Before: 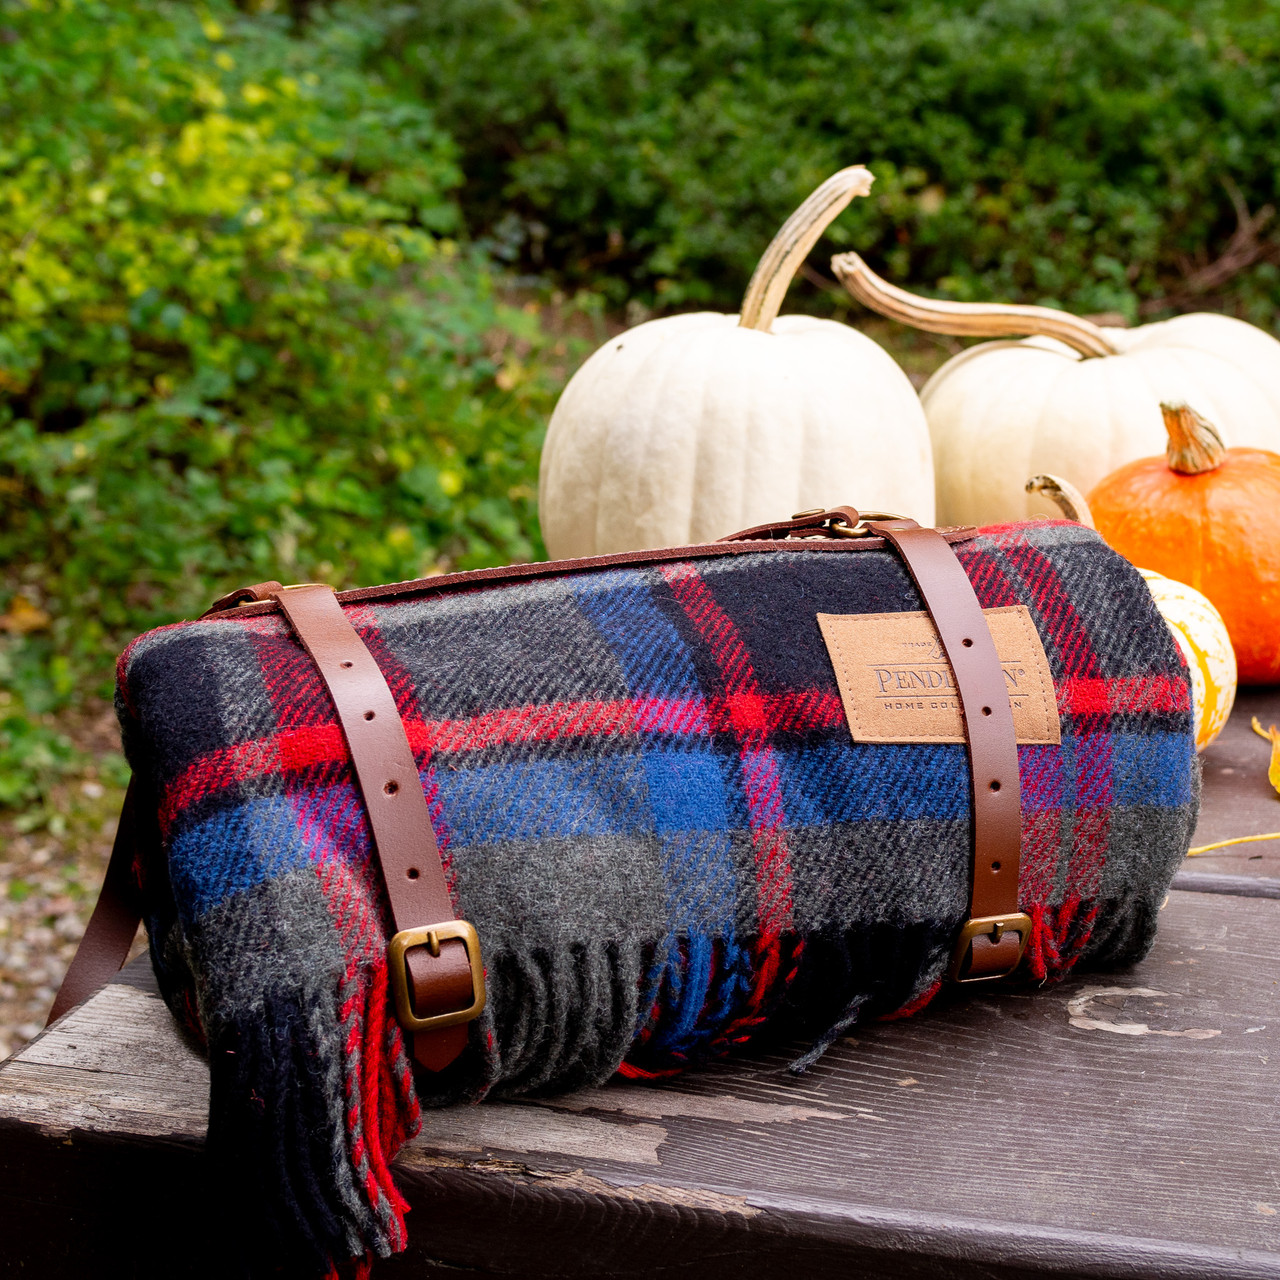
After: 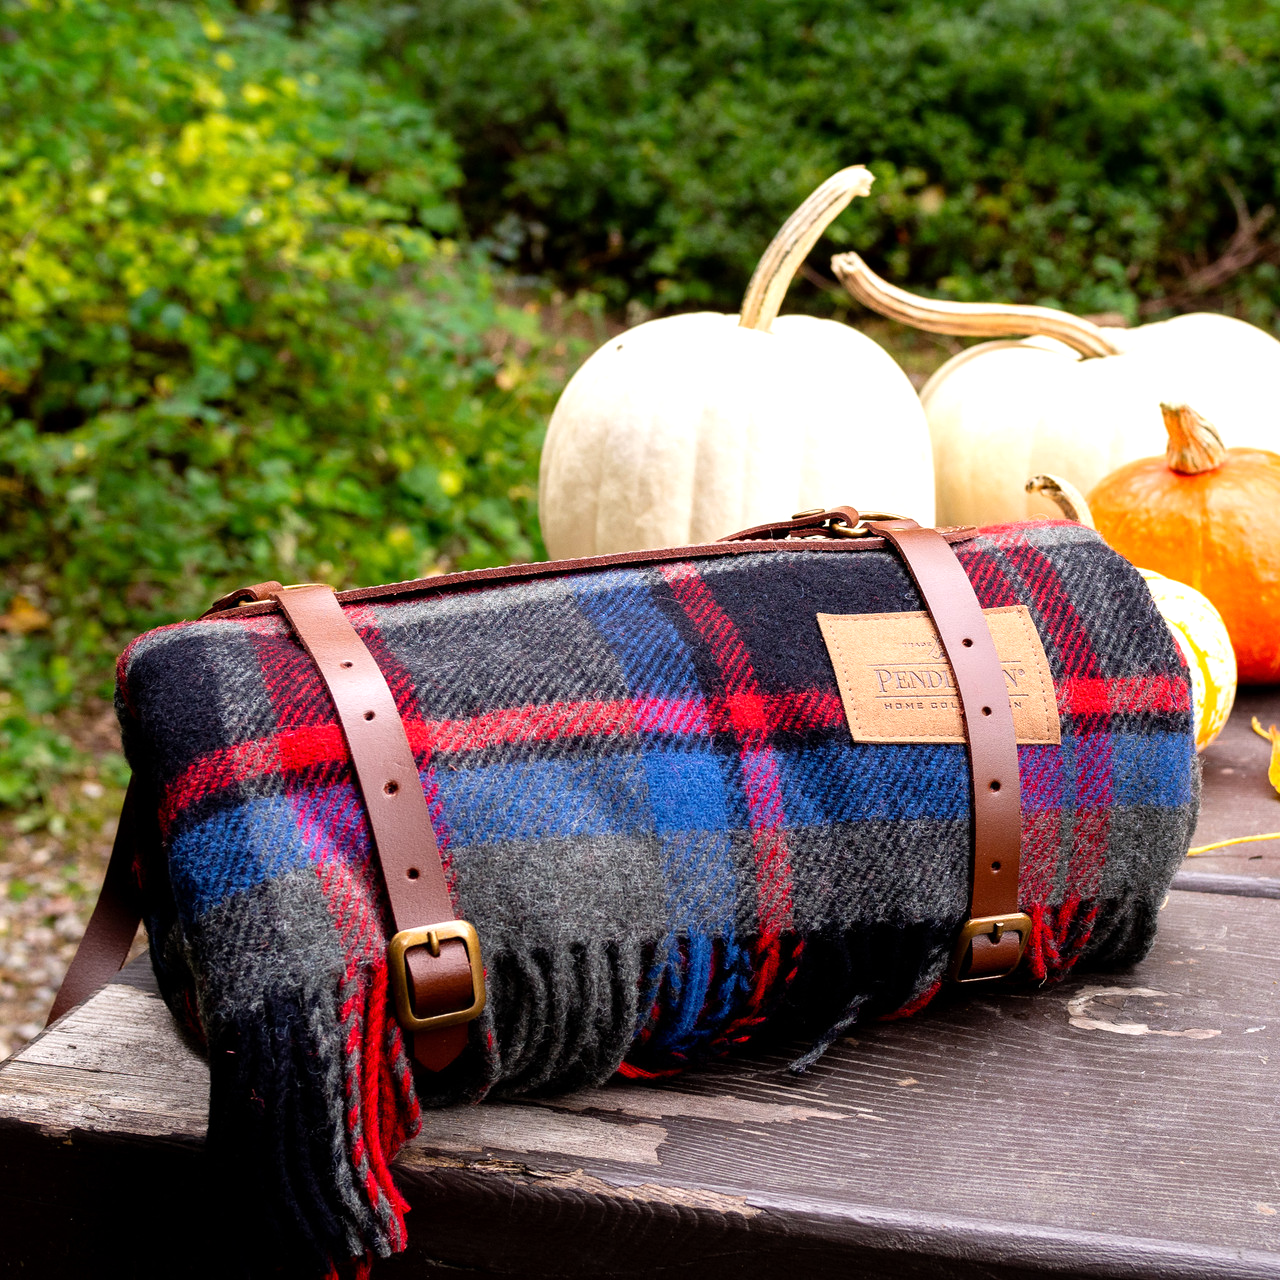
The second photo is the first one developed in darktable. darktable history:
tone equalizer: -8 EV -0.426 EV, -7 EV -0.409 EV, -6 EV -0.312 EV, -5 EV -0.239 EV, -3 EV 0.196 EV, -2 EV 0.322 EV, -1 EV 0.398 EV, +0 EV 0.446 EV
